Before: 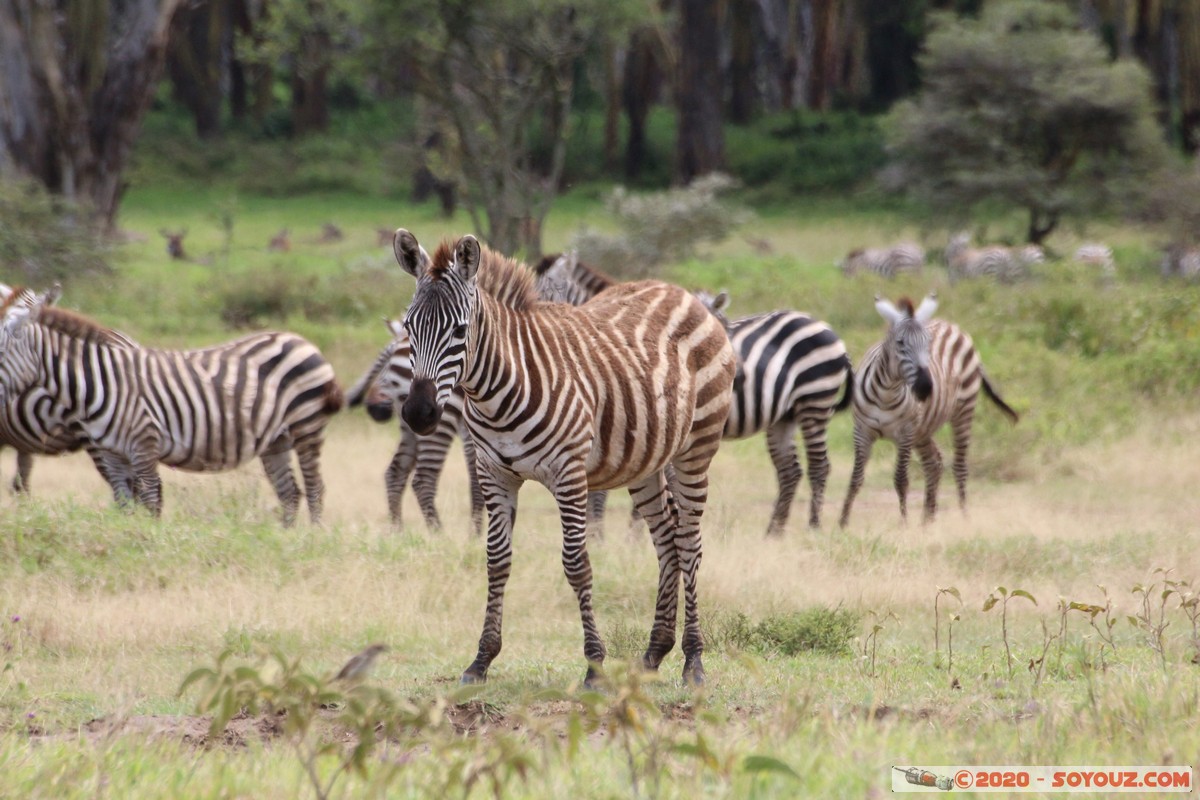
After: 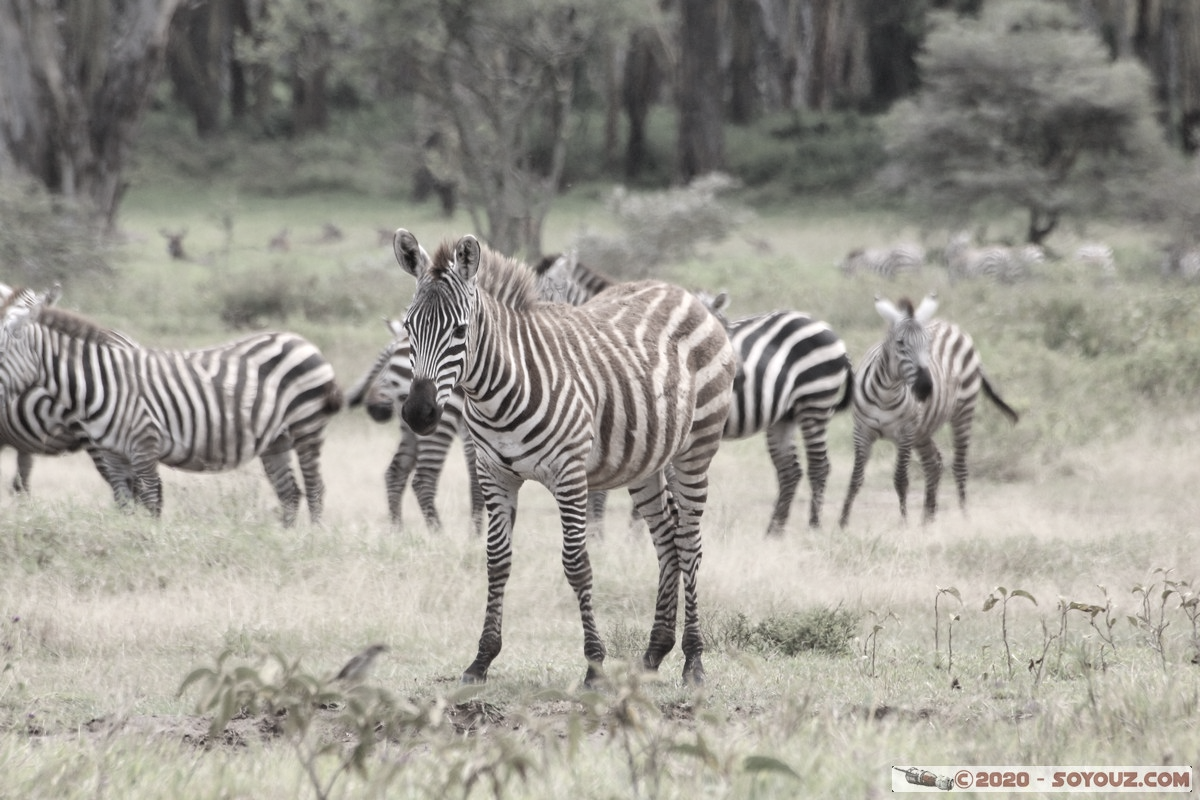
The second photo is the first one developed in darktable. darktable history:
exposure: exposure 0.197 EV, compensate highlight preservation false
shadows and highlights: shadows color adjustment 97.66%, soften with gaussian
contrast brightness saturation: brightness 0.18, saturation -0.5
color correction: saturation 0.57
